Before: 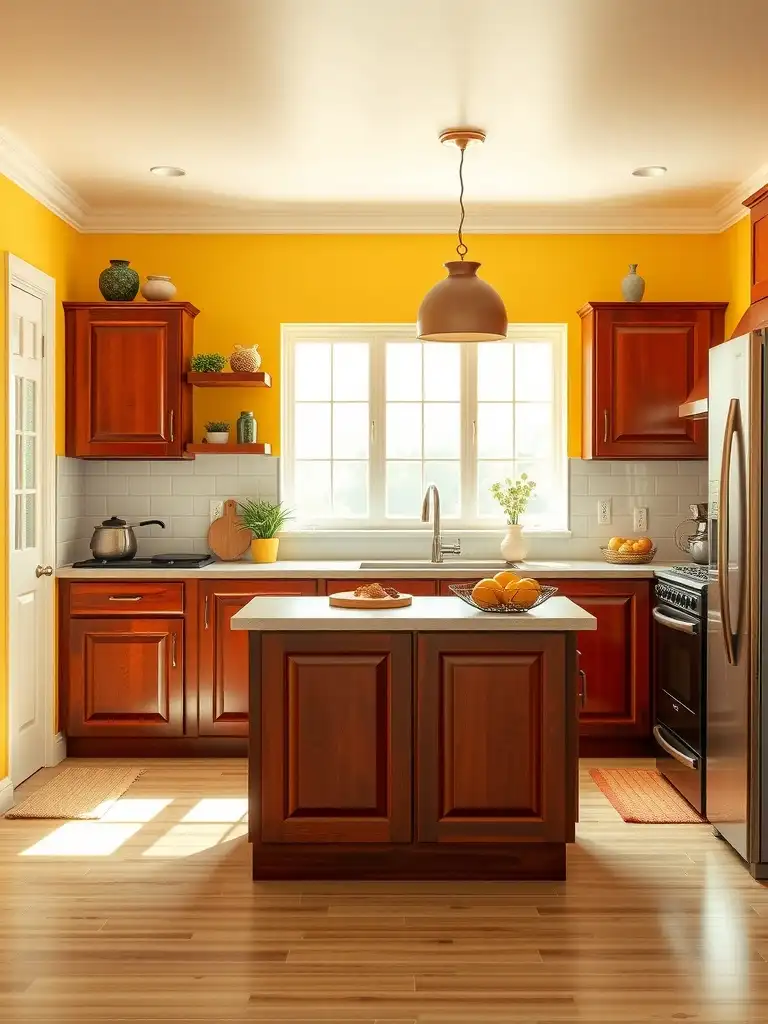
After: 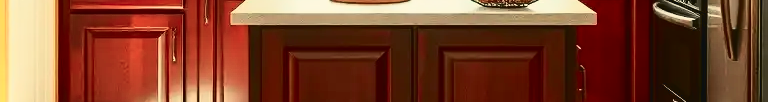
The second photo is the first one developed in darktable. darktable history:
crop and rotate: top 59.084%, bottom 30.916%
contrast brightness saturation: contrast 0.22
tone curve: curves: ch0 [(0, 0.039) (0.104, 0.103) (0.273, 0.267) (0.448, 0.487) (0.704, 0.761) (0.886, 0.922) (0.994, 0.971)]; ch1 [(0, 0) (0.335, 0.298) (0.446, 0.413) (0.485, 0.487) (0.515, 0.503) (0.566, 0.563) (0.641, 0.655) (1, 1)]; ch2 [(0, 0) (0.314, 0.301) (0.421, 0.411) (0.502, 0.494) (0.528, 0.54) (0.557, 0.559) (0.612, 0.605) (0.722, 0.686) (1, 1)], color space Lab, independent channels, preserve colors none
white balance: red 1.029, blue 0.92
